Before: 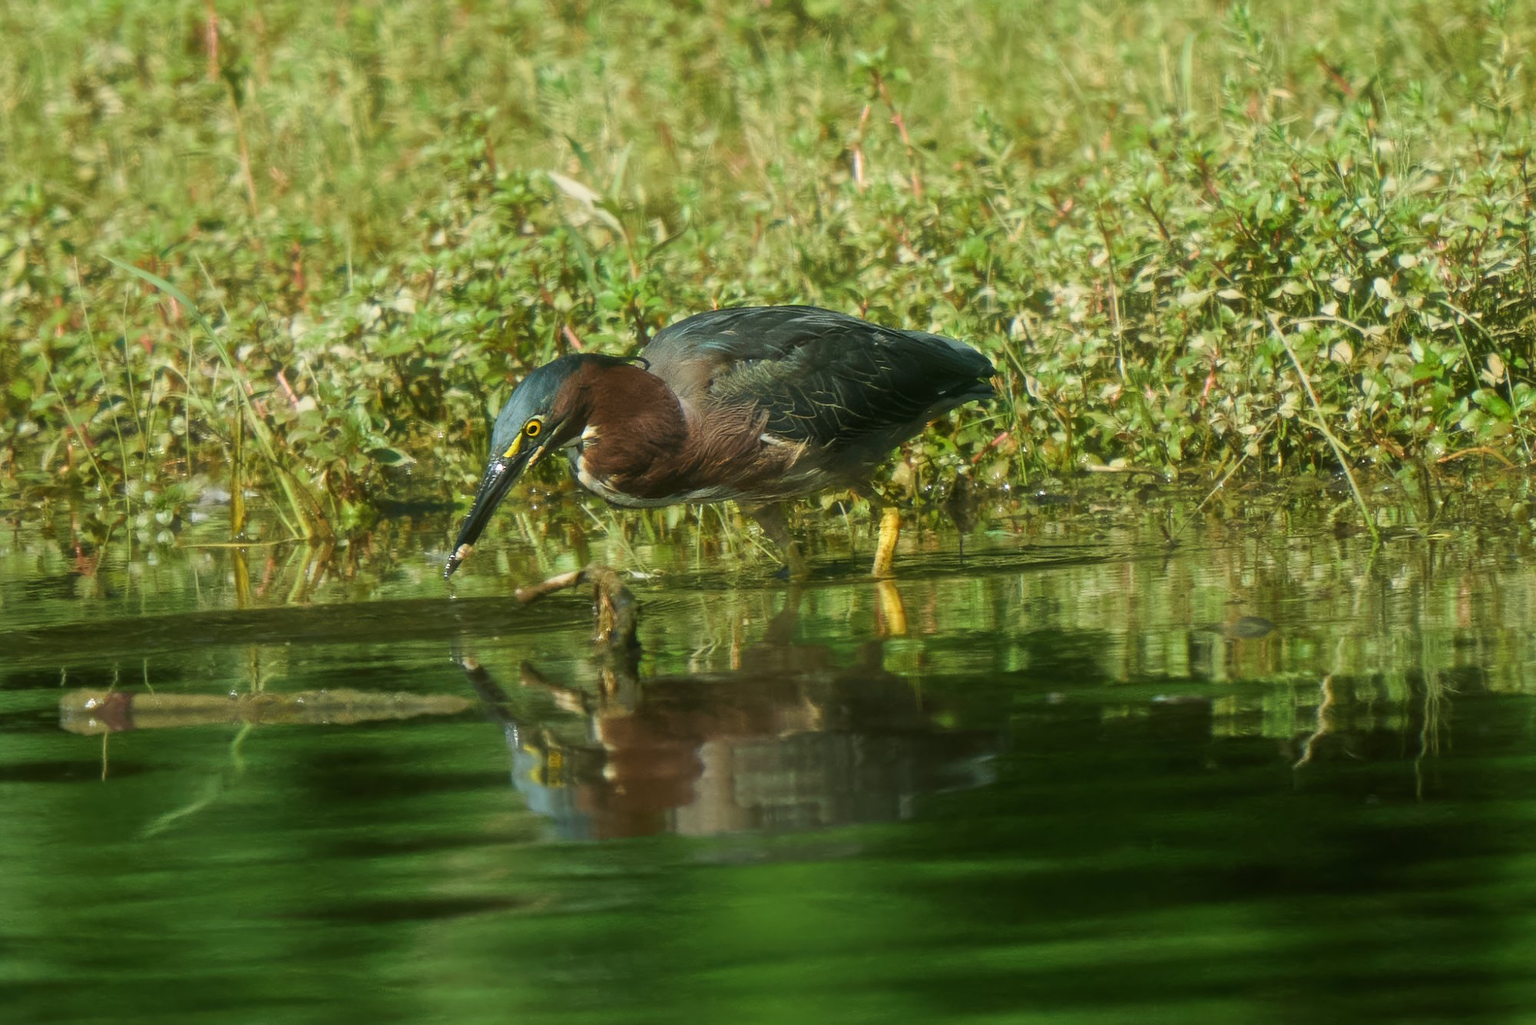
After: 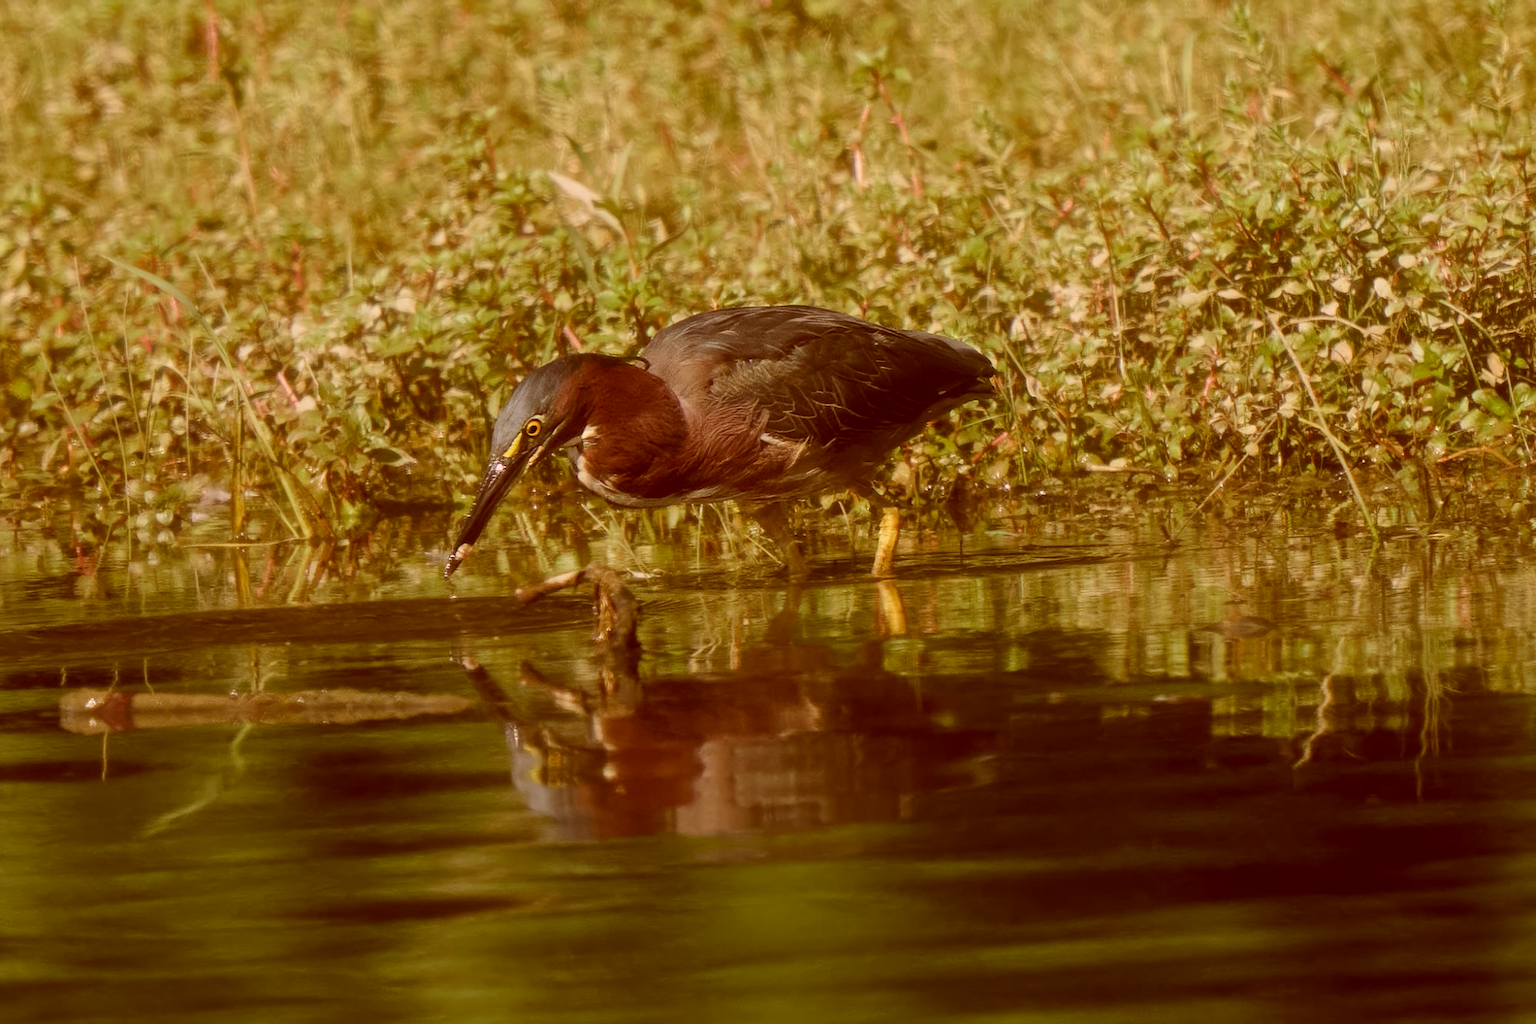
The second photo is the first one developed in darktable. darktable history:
color correction: highlights a* 9.42, highlights b* 9.04, shadows a* 39.58, shadows b* 39.31, saturation 0.82
exposure: exposure -0.242 EV, compensate highlight preservation false
